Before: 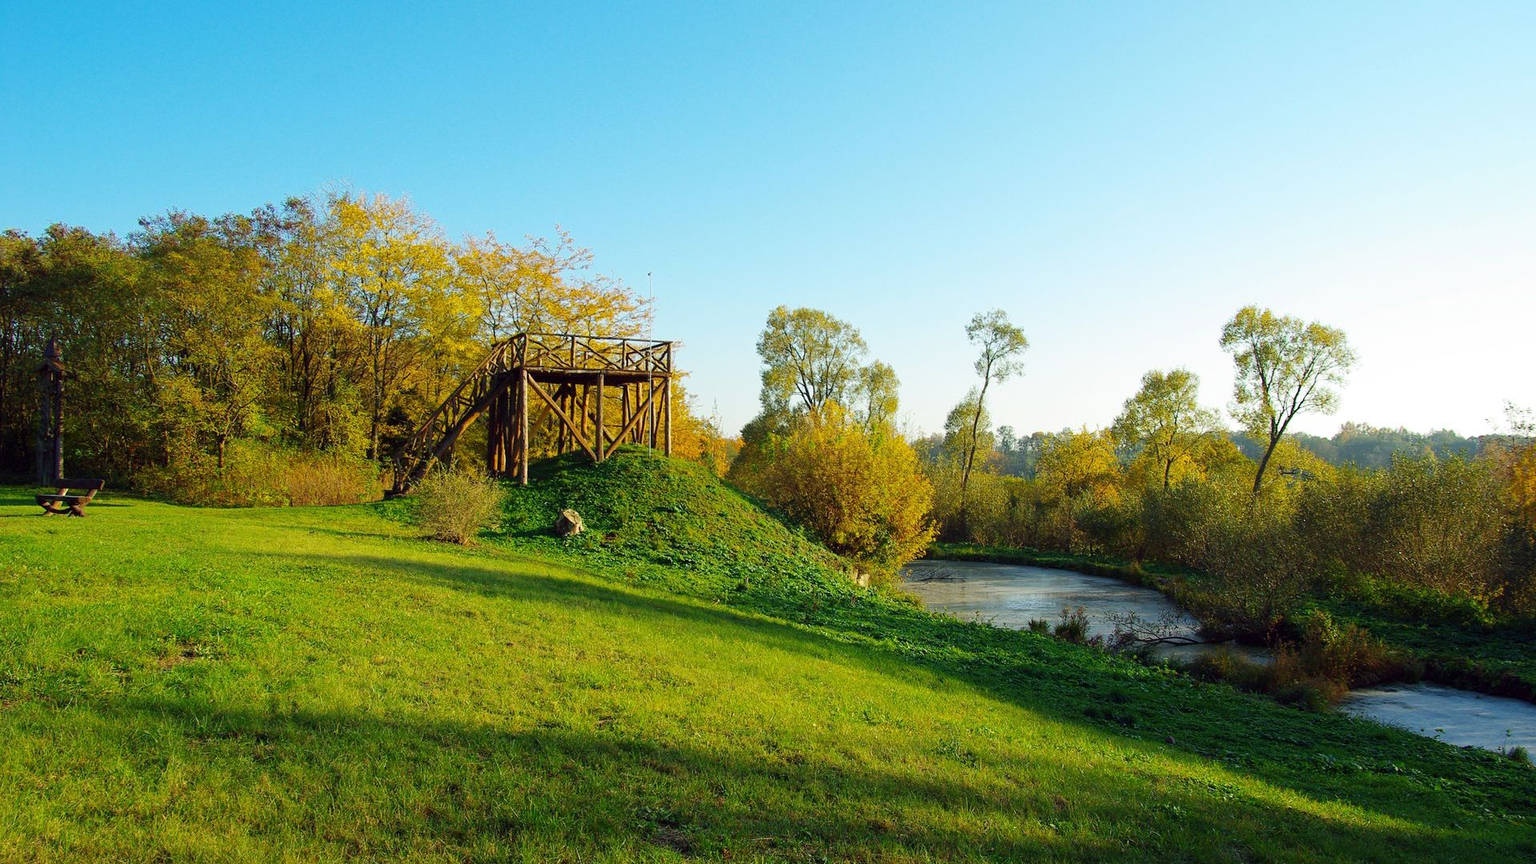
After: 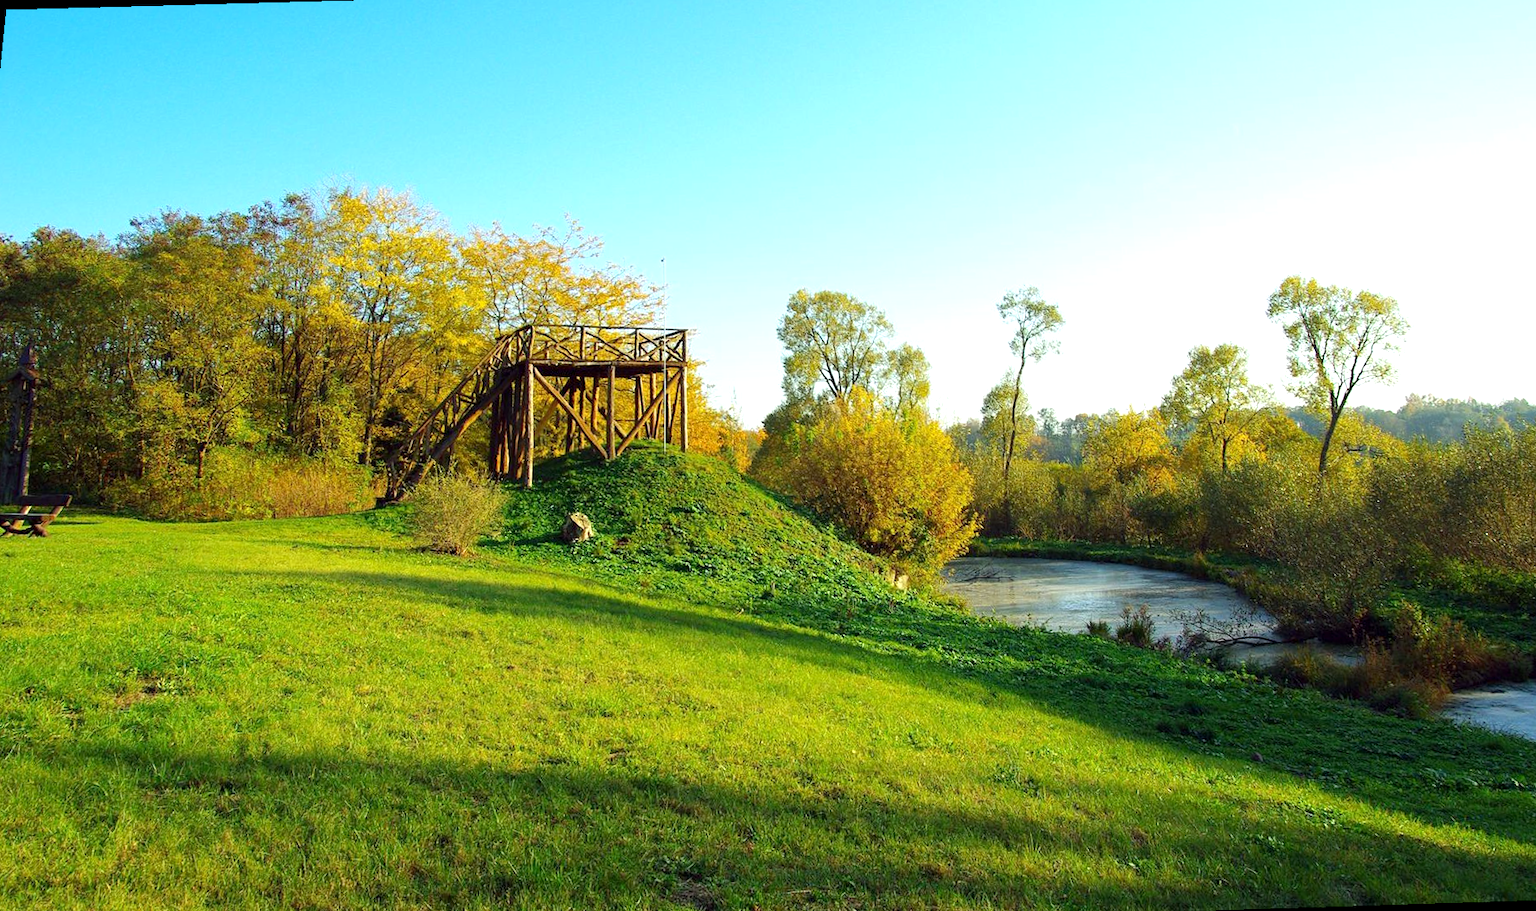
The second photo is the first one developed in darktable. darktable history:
rotate and perspective: rotation -1.68°, lens shift (vertical) -0.146, crop left 0.049, crop right 0.912, crop top 0.032, crop bottom 0.96
white balance: red 0.978, blue 0.999
exposure: black level correction 0.001, exposure 0.5 EV, compensate exposure bias true, compensate highlight preservation false
